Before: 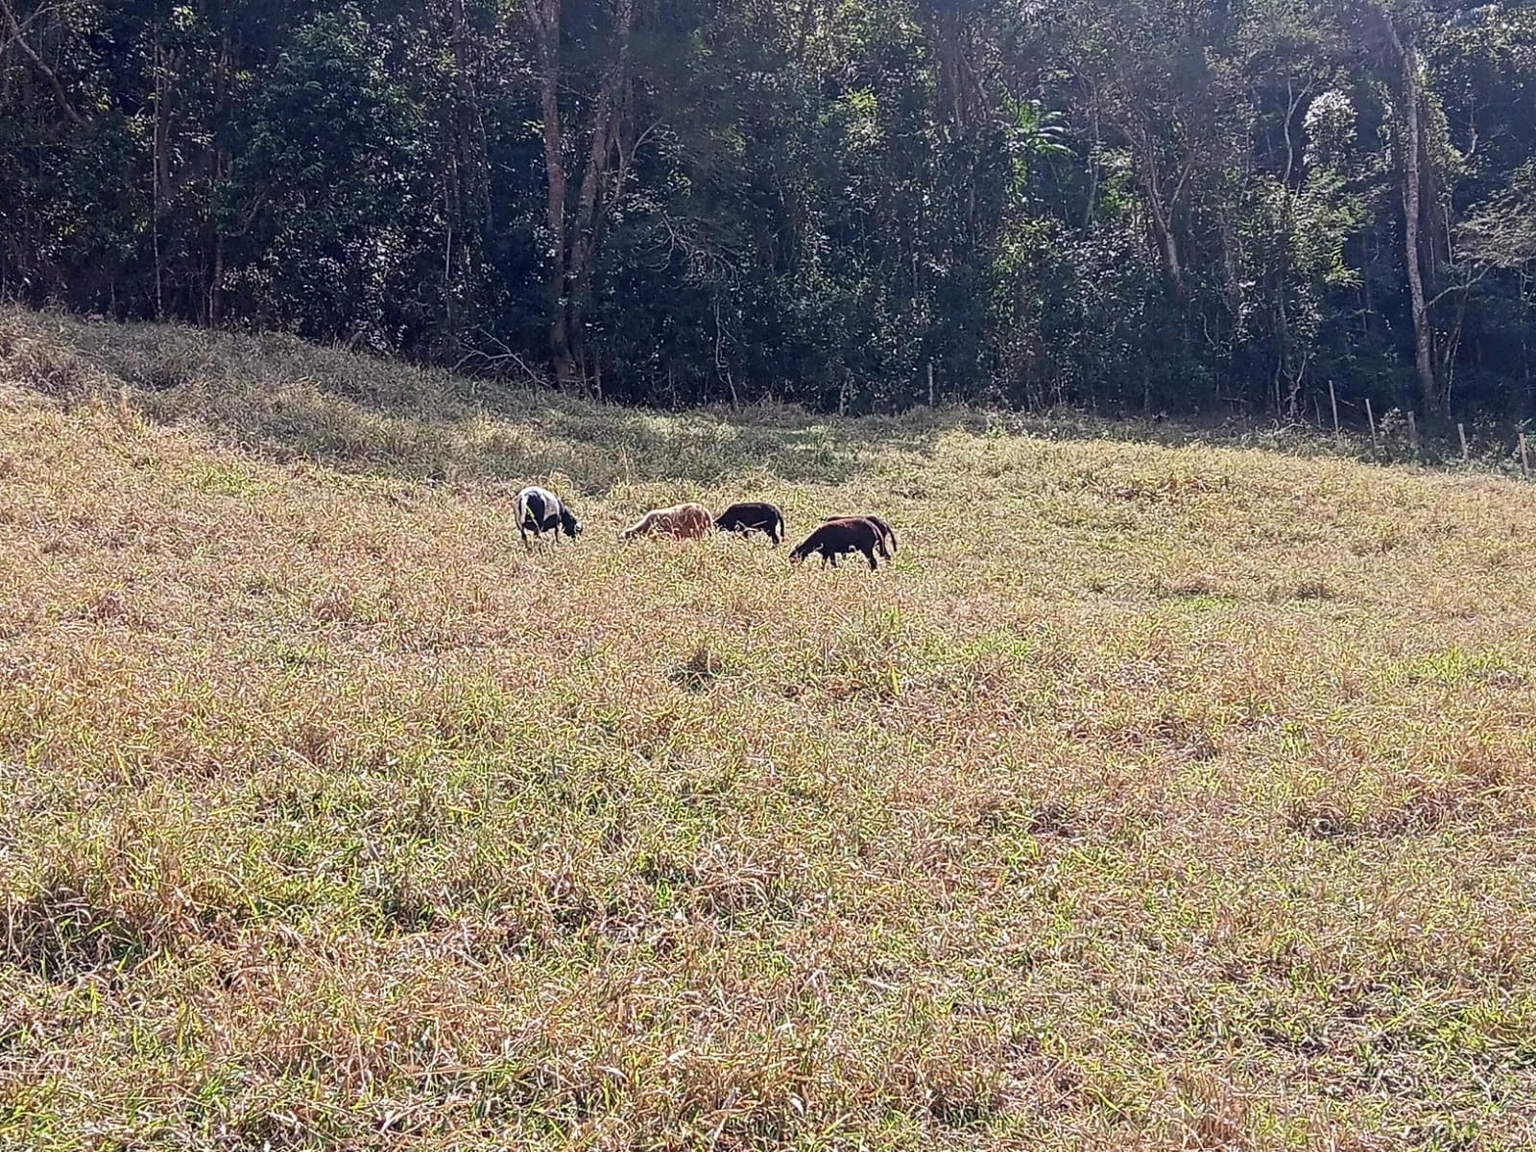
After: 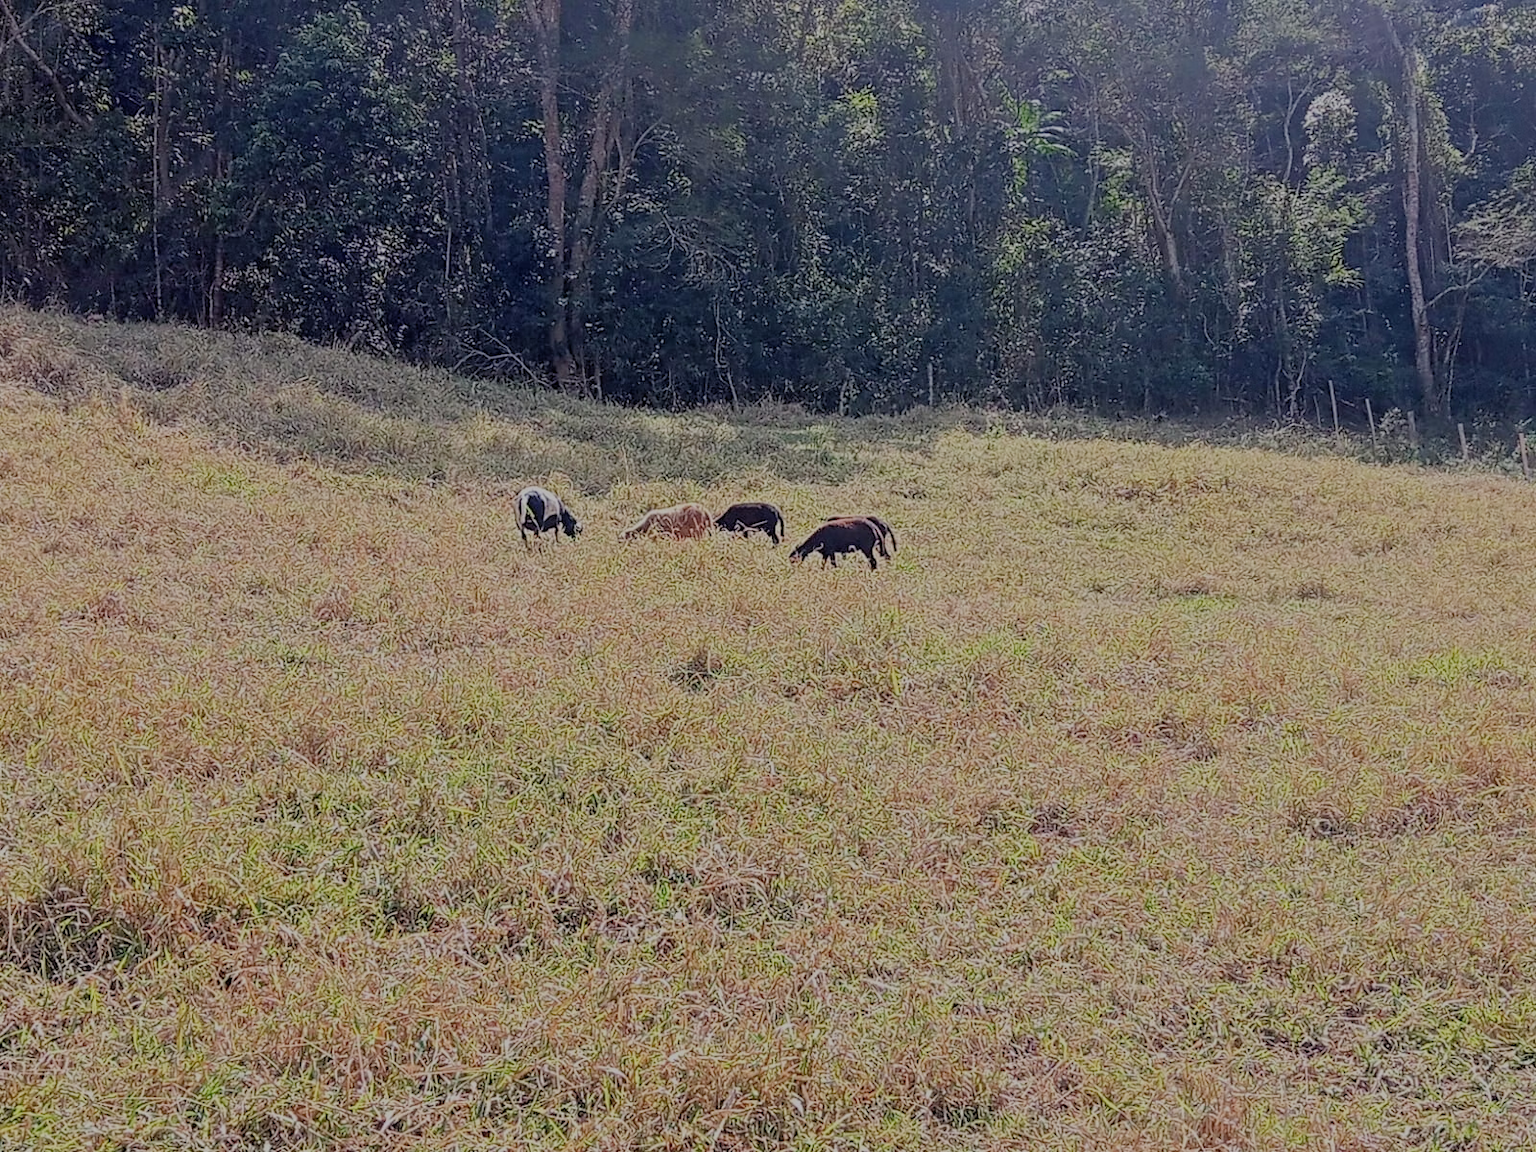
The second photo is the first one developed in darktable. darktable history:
filmic rgb: black relative exposure -7 EV, white relative exposure 6.01 EV, target black luminance 0%, hardness 2.75, latitude 60.79%, contrast 0.688, highlights saturation mix 10.17%, shadows ↔ highlights balance -0.066%, add noise in highlights 0.001, preserve chrominance max RGB, color science v3 (2019), use custom middle-gray values true, contrast in highlights soft
